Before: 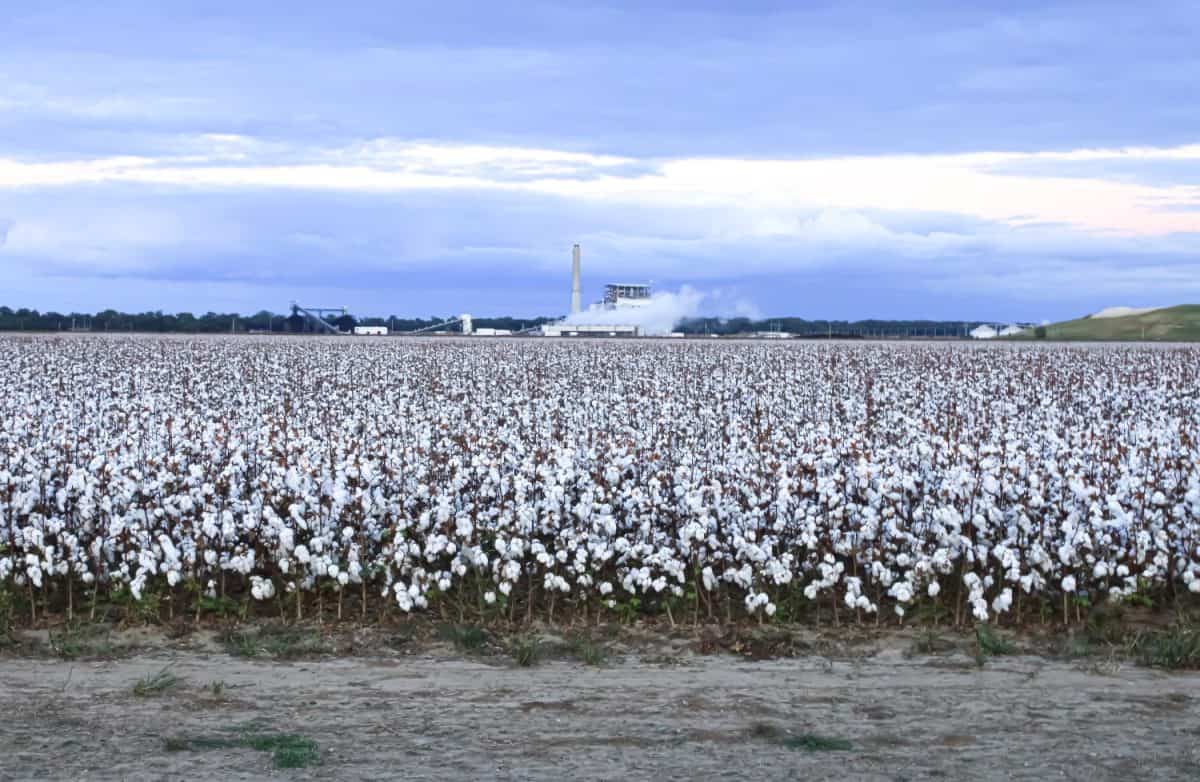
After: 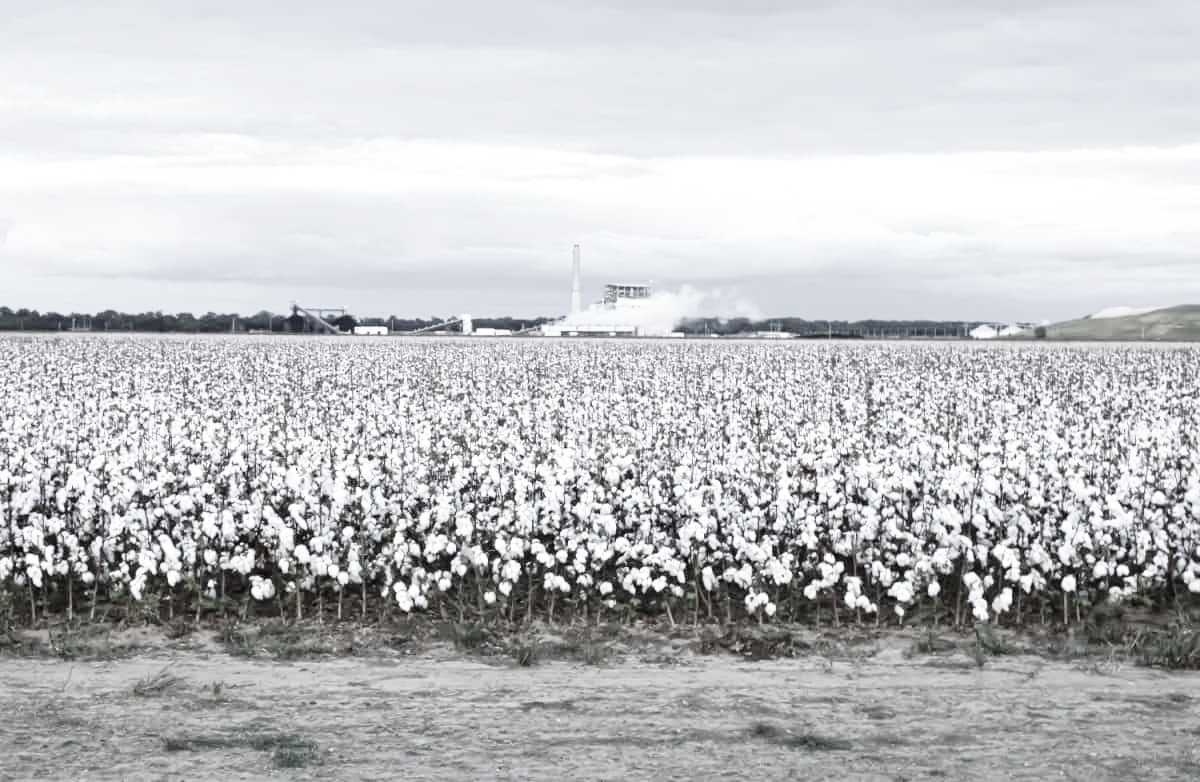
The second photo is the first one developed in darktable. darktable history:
color correction: highlights b* 0.06, saturation 0.214
base curve: curves: ch0 [(0, 0) (0.008, 0.007) (0.022, 0.029) (0.048, 0.089) (0.092, 0.197) (0.191, 0.399) (0.275, 0.534) (0.357, 0.65) (0.477, 0.78) (0.542, 0.833) (0.799, 0.973) (1, 1)], preserve colors none
